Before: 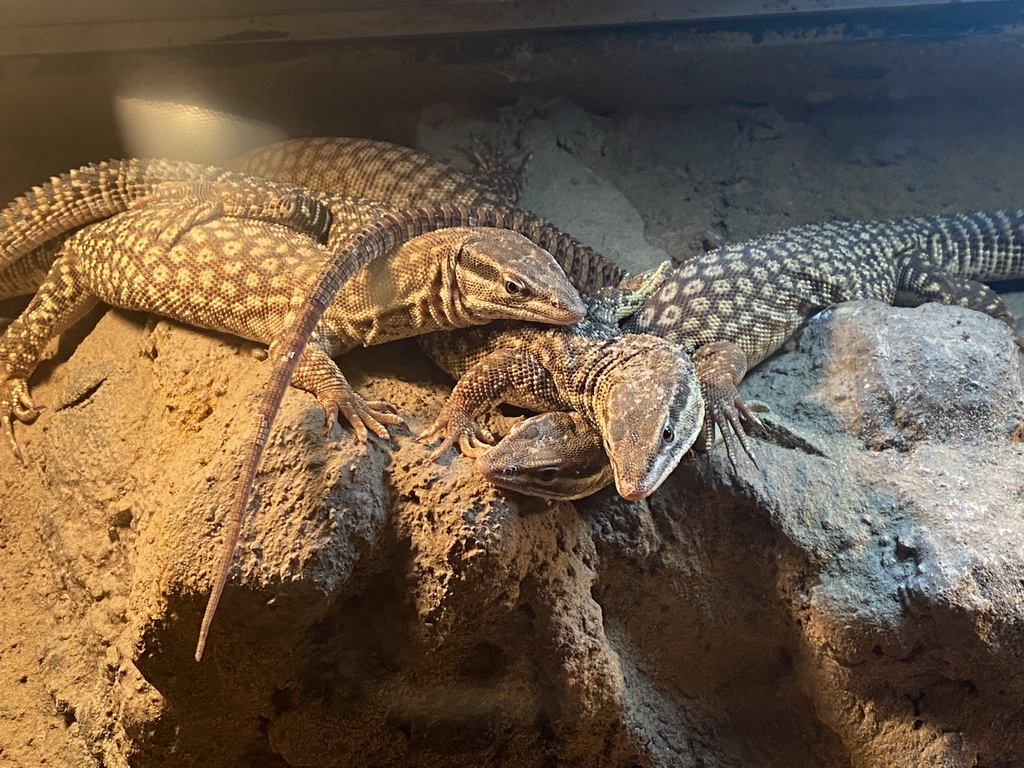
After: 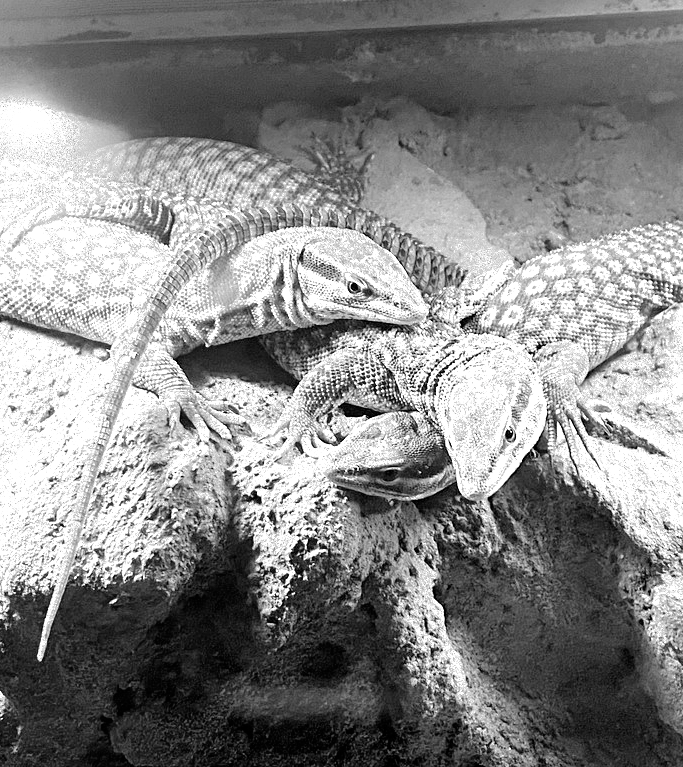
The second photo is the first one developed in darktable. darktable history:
crop and rotate: left 15.507%, right 17.788%
exposure: black level correction 0.002, exposure 1.994 EV, compensate exposure bias true, compensate highlight preservation false
color zones: curves: ch0 [(0.287, 0.048) (0.493, 0.484) (0.737, 0.816)]; ch1 [(0, 0) (0.143, 0) (0.286, 0) (0.429, 0) (0.571, 0) (0.714, 0) (0.857, 0)]
color calibration: output gray [0.22, 0.42, 0.37, 0], illuminant same as pipeline (D50), adaptation XYZ, x 0.347, y 0.357, temperature 5012.66 K
filmic rgb: black relative exposure -5.15 EV, white relative exposure 3.2 EV, threshold -0.272 EV, transition 3.19 EV, structure ↔ texture 99.96%, hardness 3.42, contrast 1.19, highlights saturation mix -49.37%, color science v6 (2022), enable highlight reconstruction true
